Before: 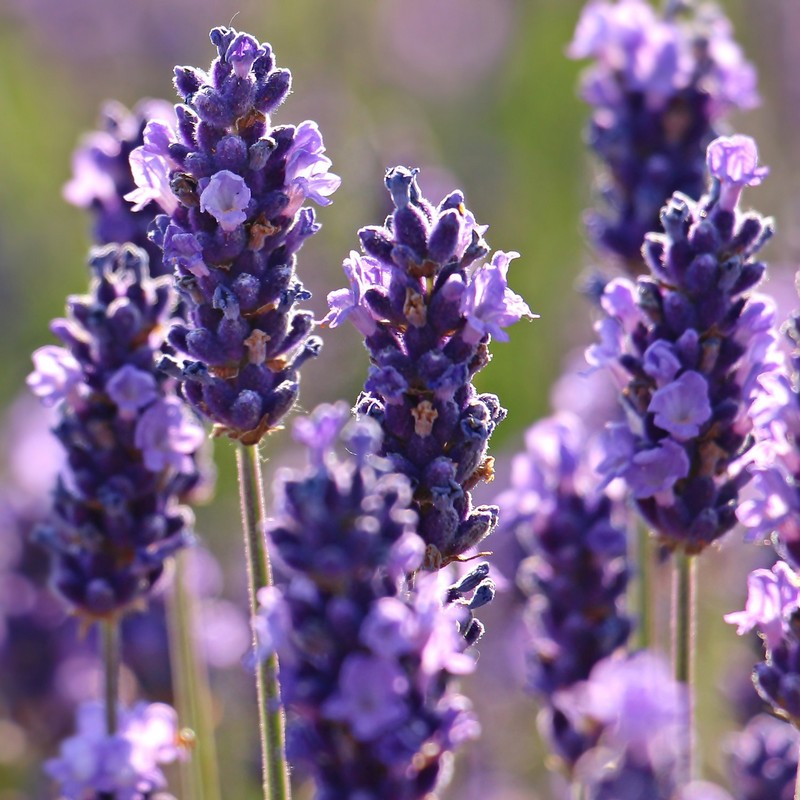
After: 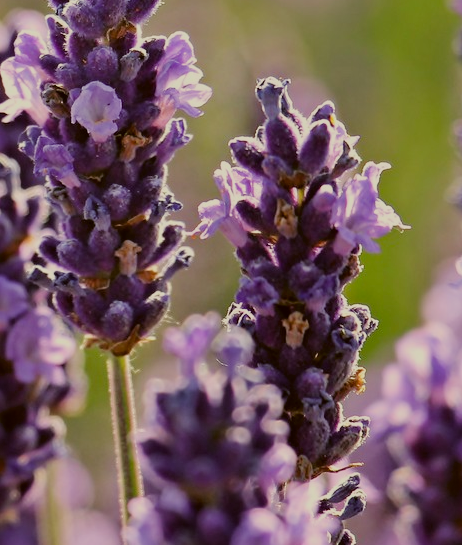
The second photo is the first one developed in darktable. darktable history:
color correction: highlights a* -1.43, highlights b* 10.12, shadows a* 0.395, shadows b* 19.35
crop: left 16.202%, top 11.208%, right 26.045%, bottom 20.557%
filmic rgb: black relative exposure -7.32 EV, white relative exposure 5.09 EV, hardness 3.2
